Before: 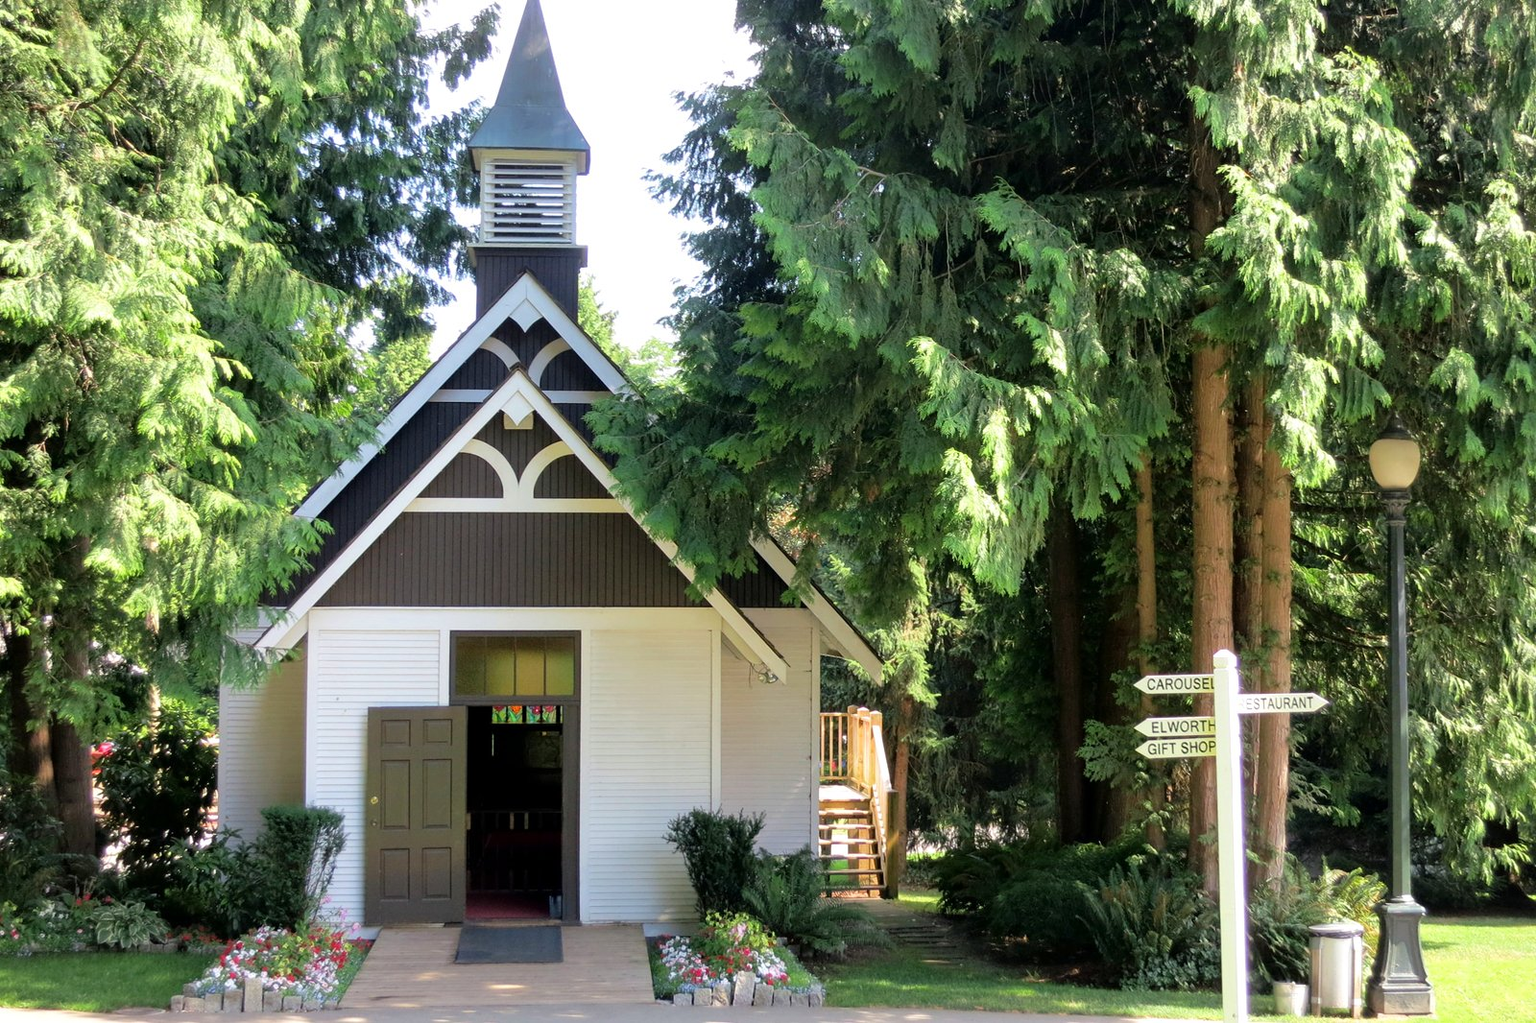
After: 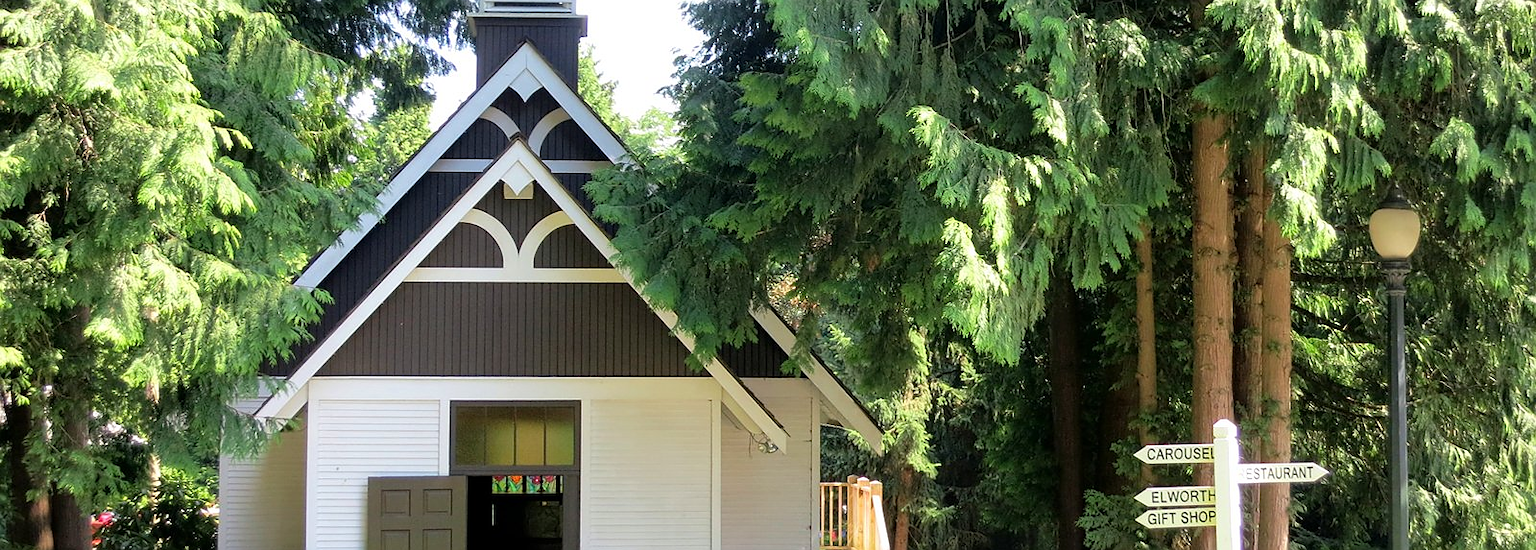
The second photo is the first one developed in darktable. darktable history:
crop and rotate: top 22.586%, bottom 23.592%
sharpen: radius 0.98, amount 0.615
